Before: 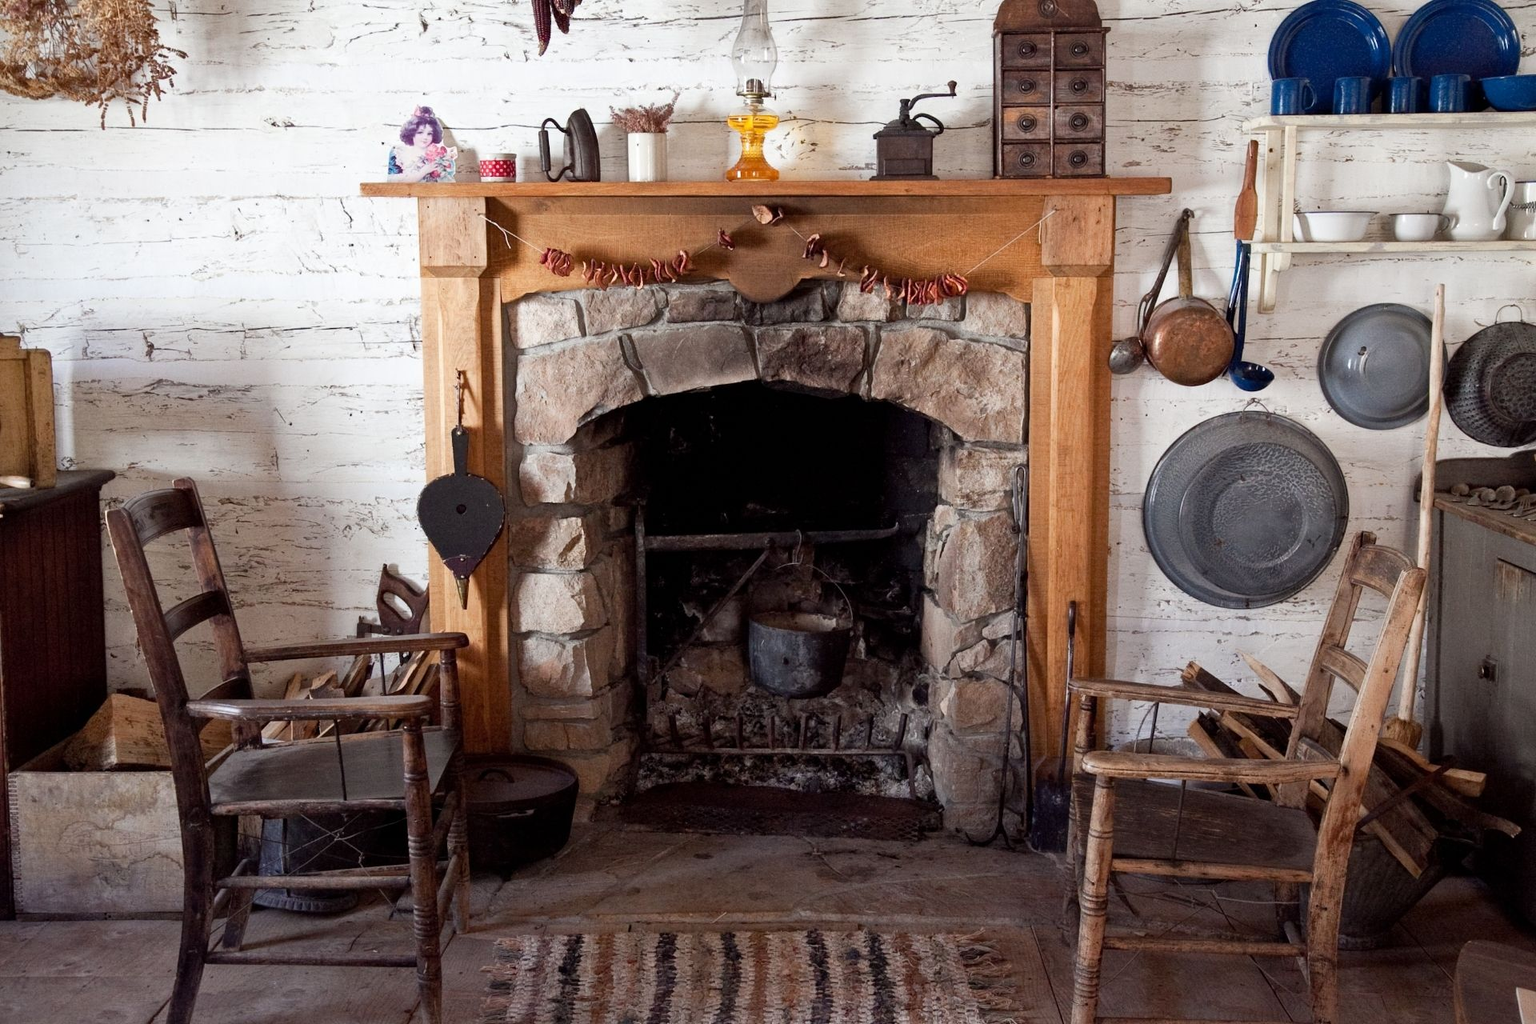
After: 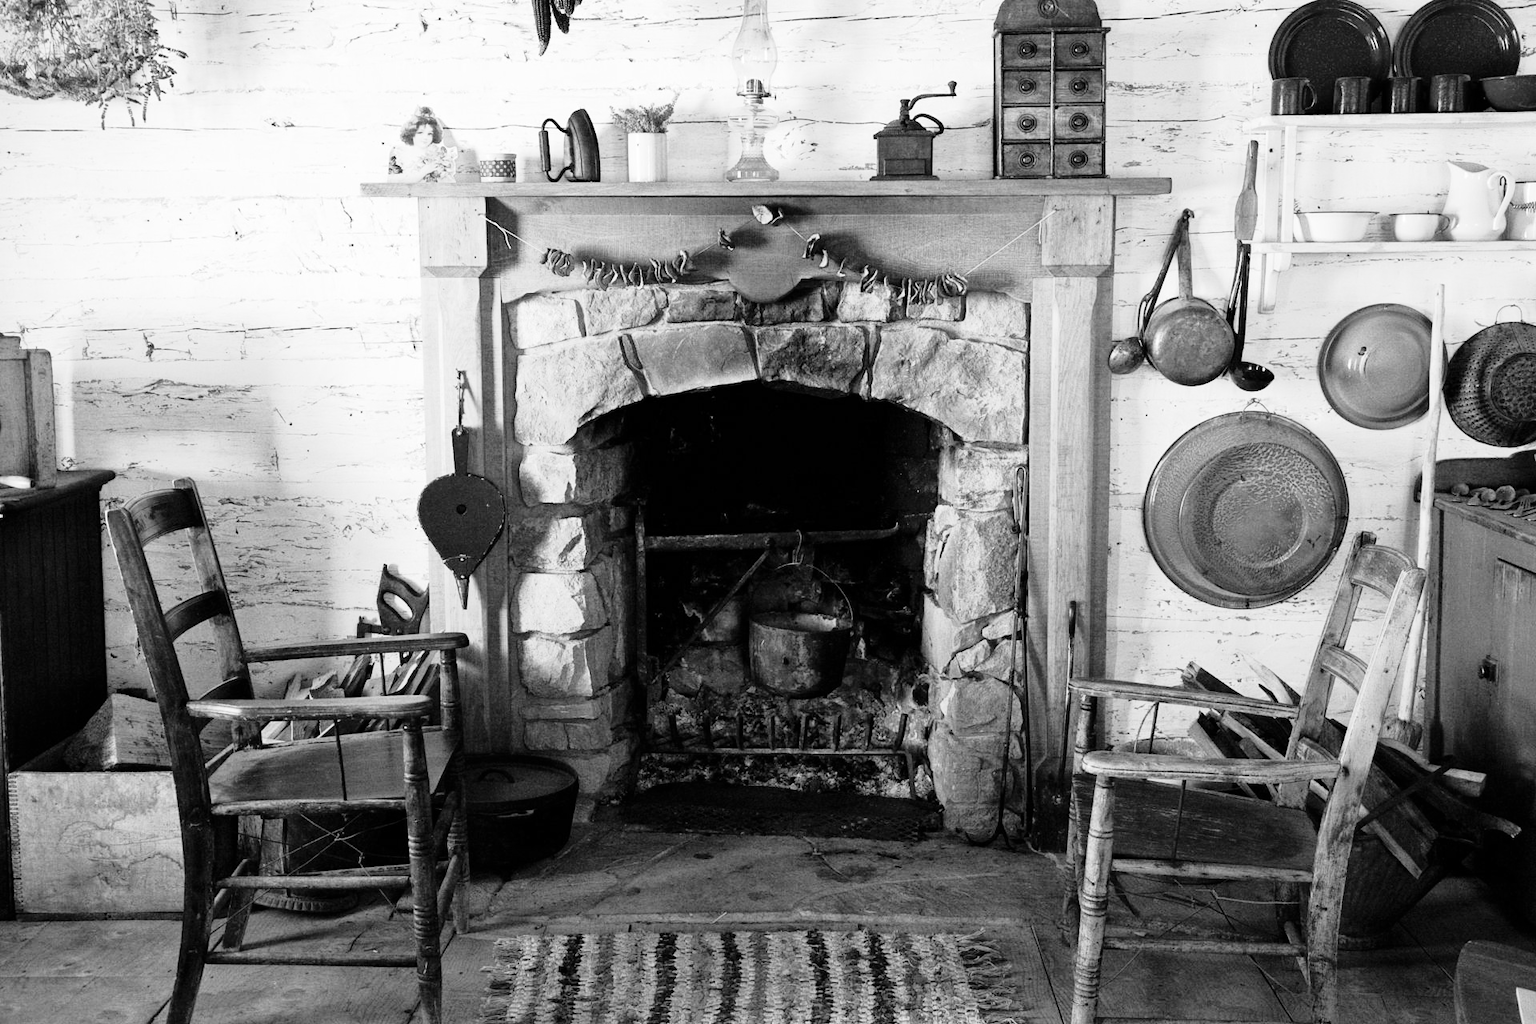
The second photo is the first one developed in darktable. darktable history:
monochrome: on, module defaults
tone curve: curves: ch0 [(0, 0) (0.003, 0.002) (0.011, 0.008) (0.025, 0.019) (0.044, 0.034) (0.069, 0.053) (0.1, 0.079) (0.136, 0.127) (0.177, 0.191) (0.224, 0.274) (0.277, 0.367) (0.335, 0.465) (0.399, 0.552) (0.468, 0.643) (0.543, 0.737) (0.623, 0.82) (0.709, 0.891) (0.801, 0.928) (0.898, 0.963) (1, 1)], color space Lab, independent channels, preserve colors none
